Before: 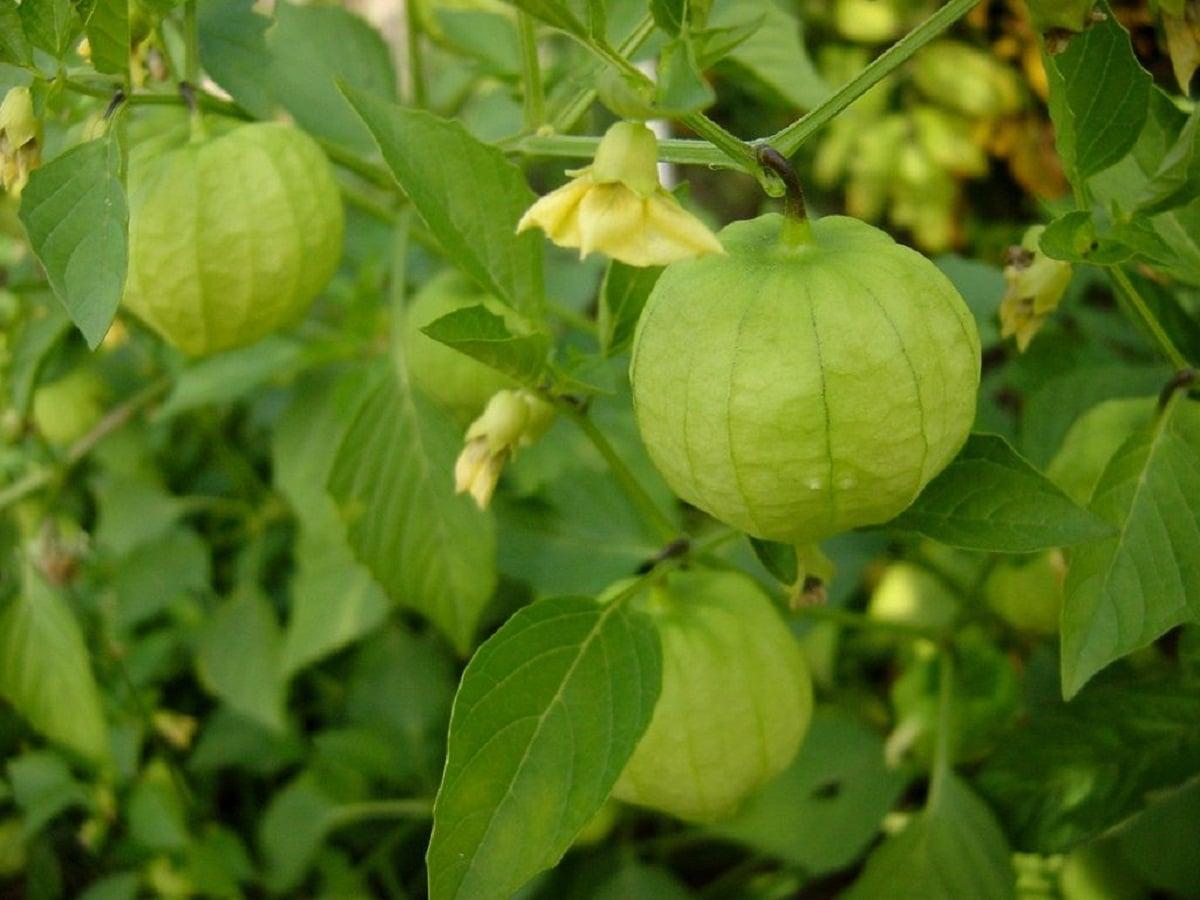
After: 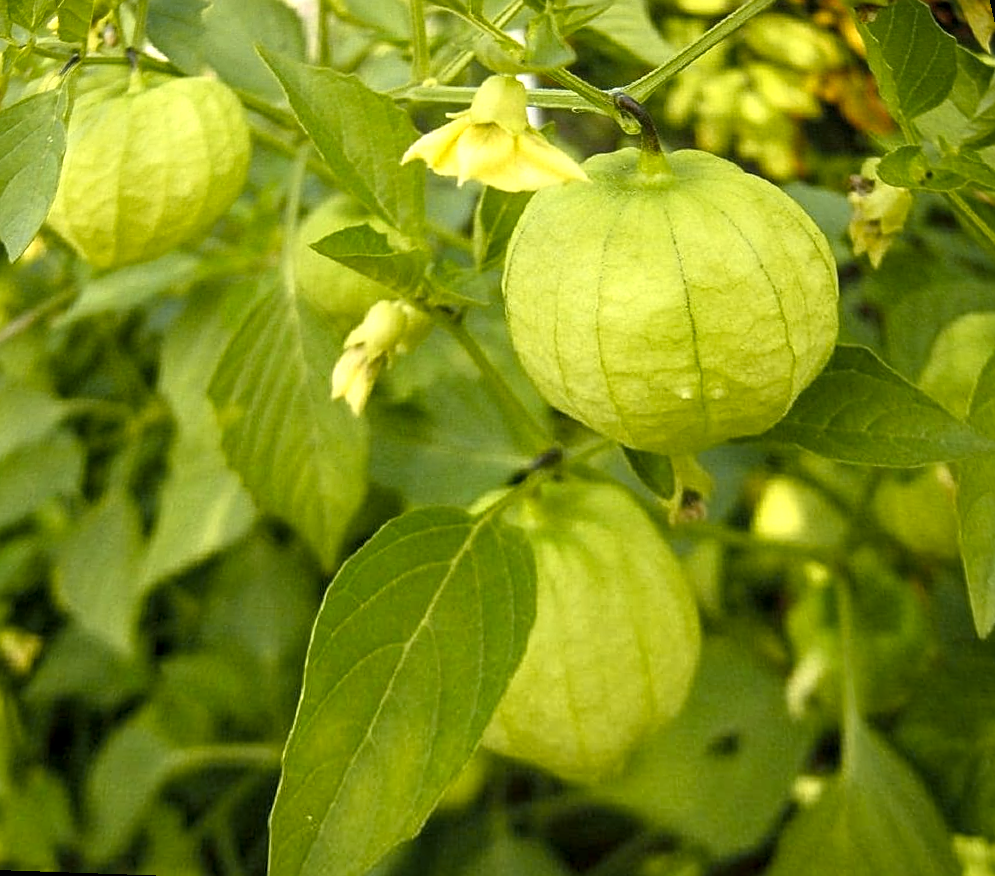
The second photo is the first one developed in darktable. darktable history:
exposure: black level correction 0, exposure 0.7 EV, compensate exposure bias true, compensate highlight preservation false
sharpen: on, module defaults
tone curve: curves: ch0 [(0, 0.024) (0.119, 0.146) (0.474, 0.464) (0.718, 0.721) (0.817, 0.839) (1, 0.998)]; ch1 [(0, 0) (0.377, 0.416) (0.439, 0.451) (0.477, 0.477) (0.501, 0.497) (0.538, 0.544) (0.58, 0.602) (0.664, 0.676) (0.783, 0.804) (1, 1)]; ch2 [(0, 0) (0.38, 0.405) (0.463, 0.456) (0.498, 0.497) (0.524, 0.535) (0.578, 0.576) (0.648, 0.665) (1, 1)], color space Lab, independent channels, preserve colors none
local contrast: on, module defaults
rotate and perspective: rotation 0.72°, lens shift (vertical) -0.352, lens shift (horizontal) -0.051, crop left 0.152, crop right 0.859, crop top 0.019, crop bottom 0.964
